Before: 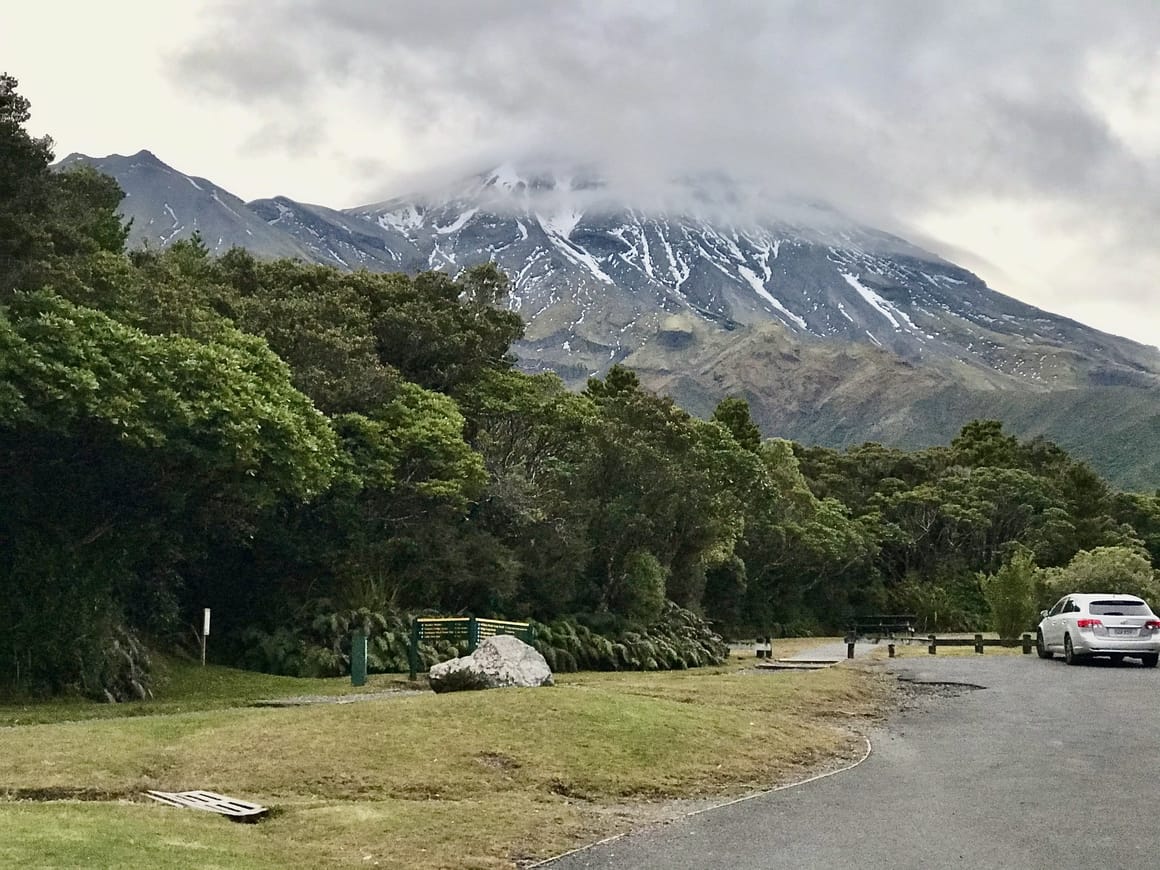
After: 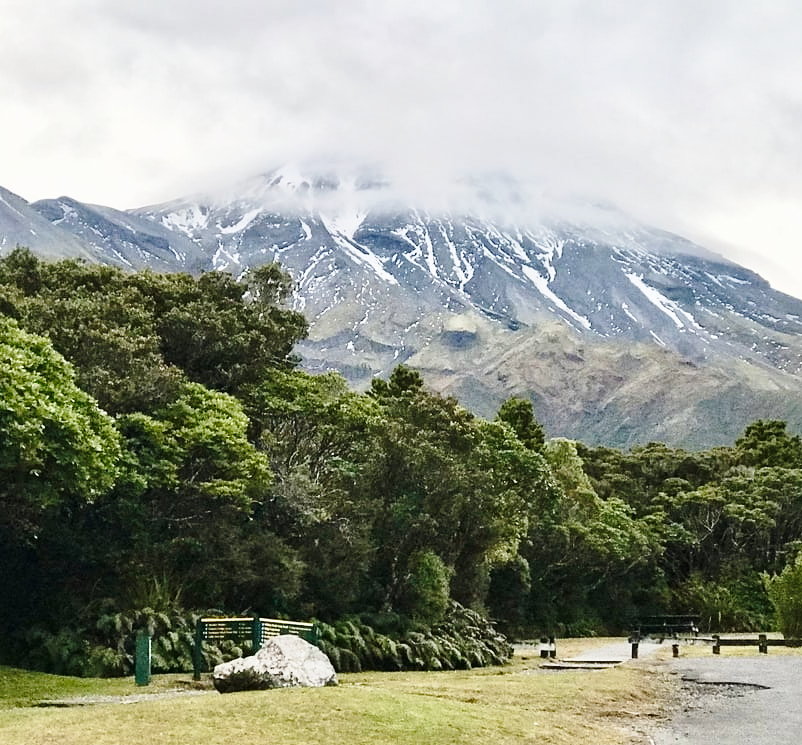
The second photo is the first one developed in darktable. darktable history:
base curve: curves: ch0 [(0, 0) (0.028, 0.03) (0.121, 0.232) (0.46, 0.748) (0.859, 0.968) (1, 1)], preserve colors none
crop: left 18.687%, right 12.106%, bottom 14.356%
